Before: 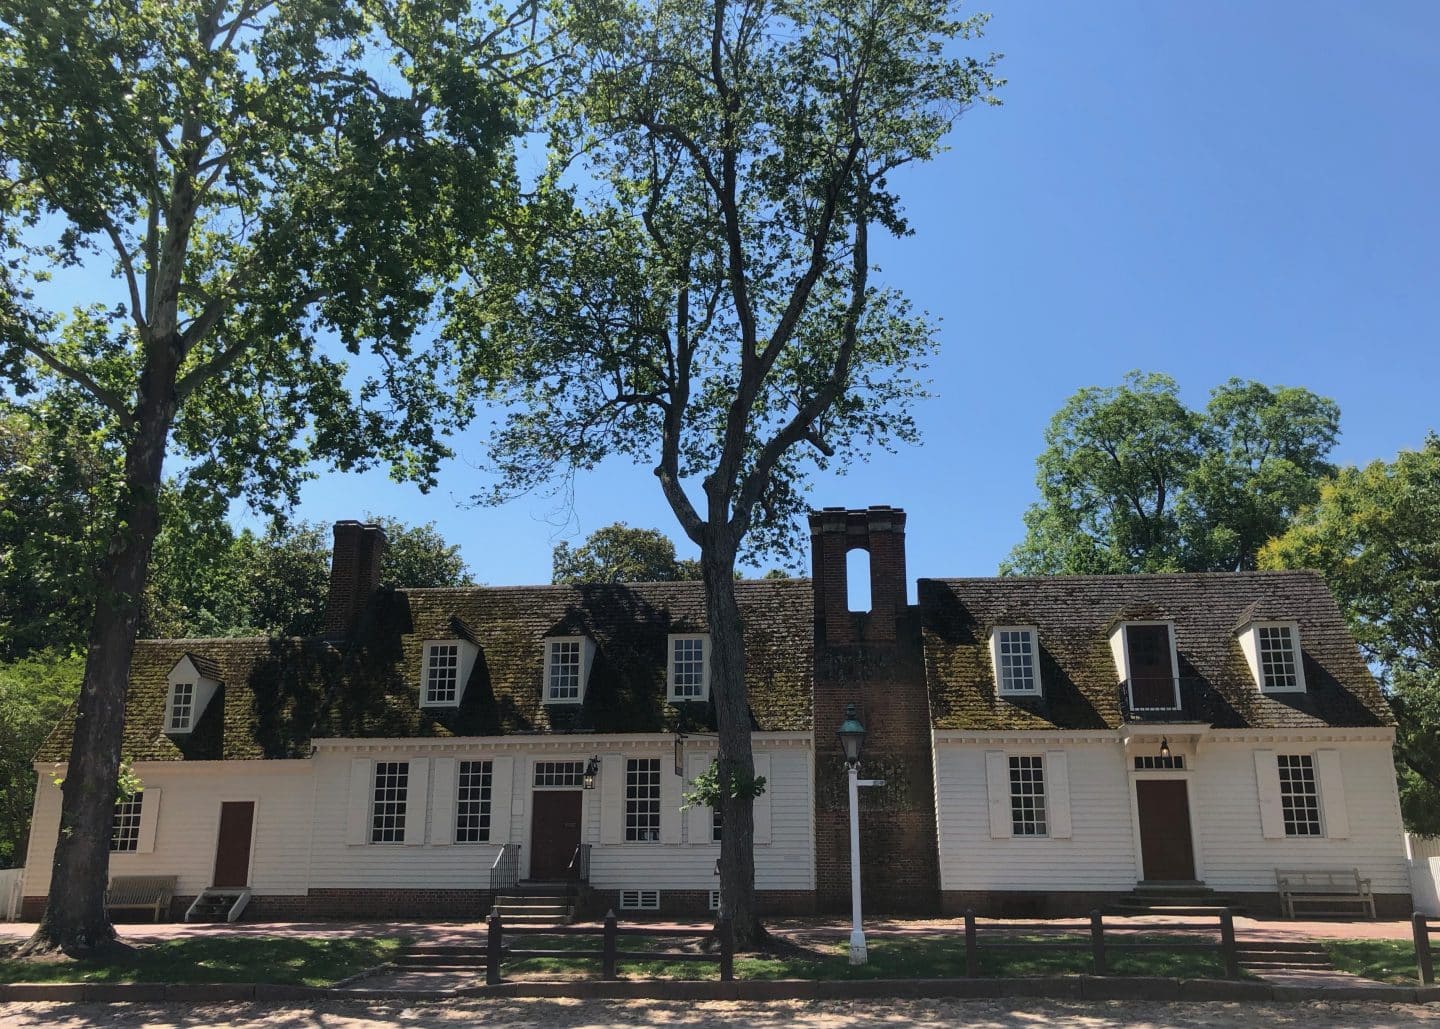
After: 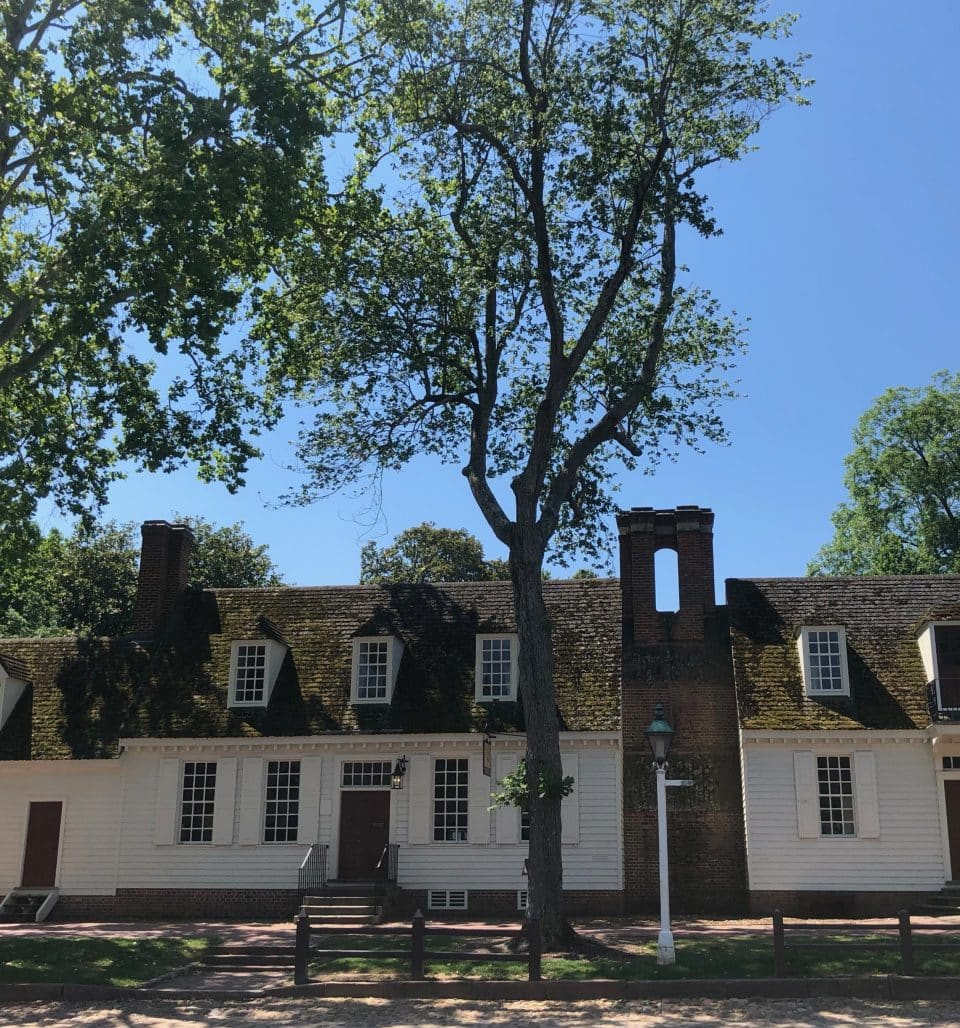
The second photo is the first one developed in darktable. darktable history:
crop and rotate: left 13.351%, right 19.967%
